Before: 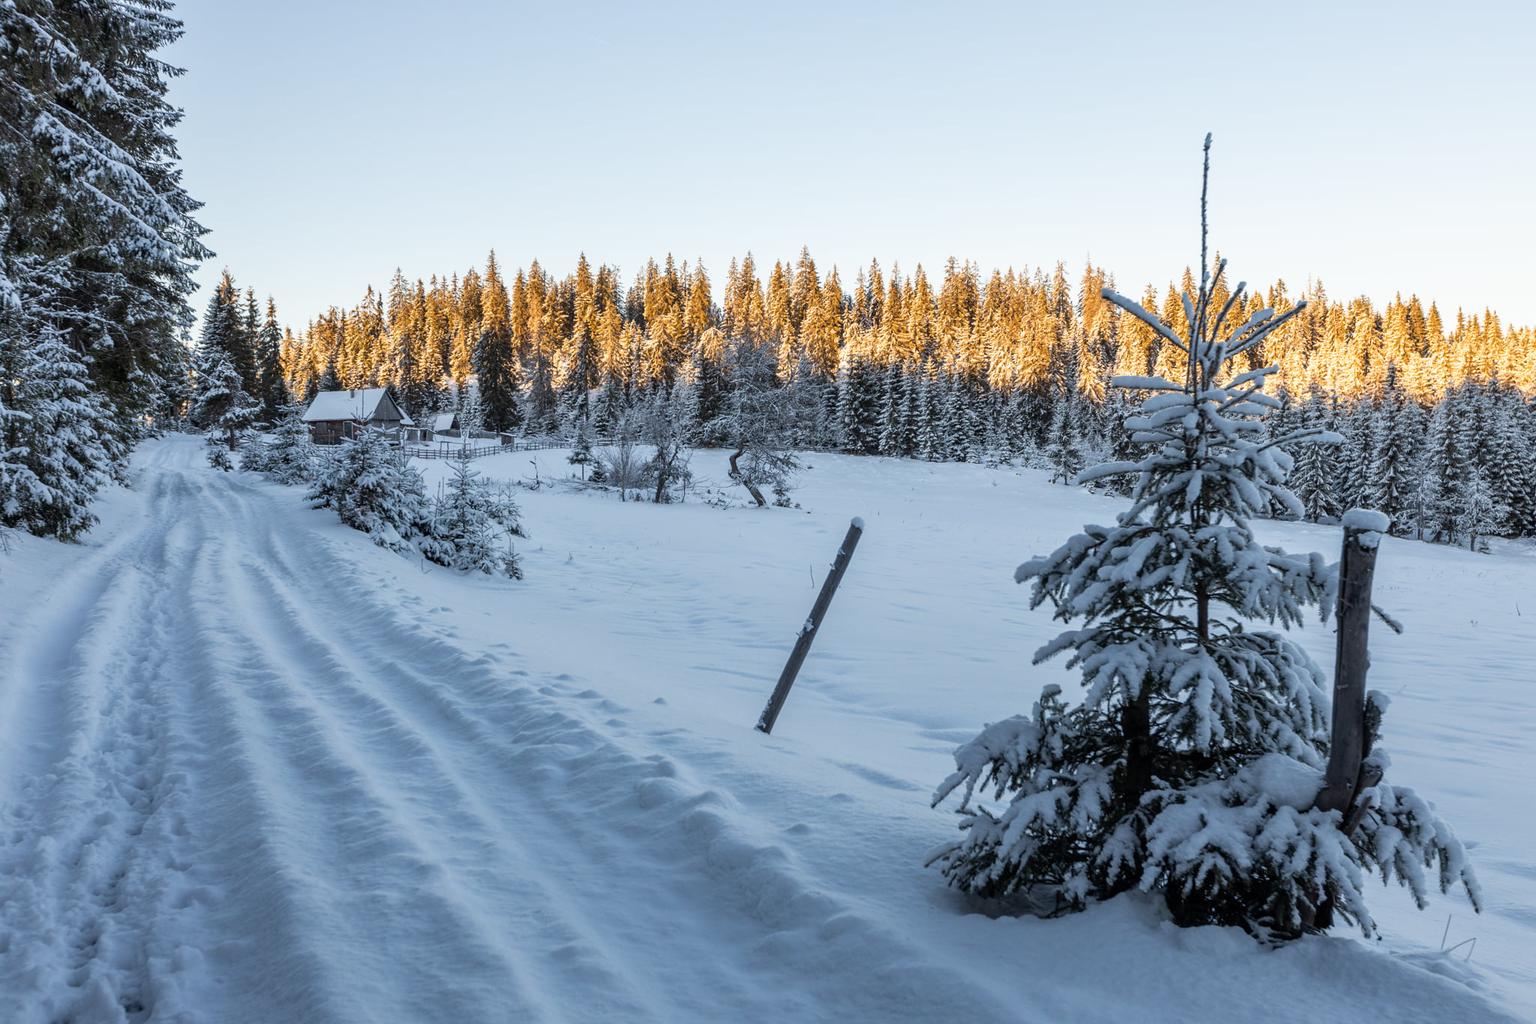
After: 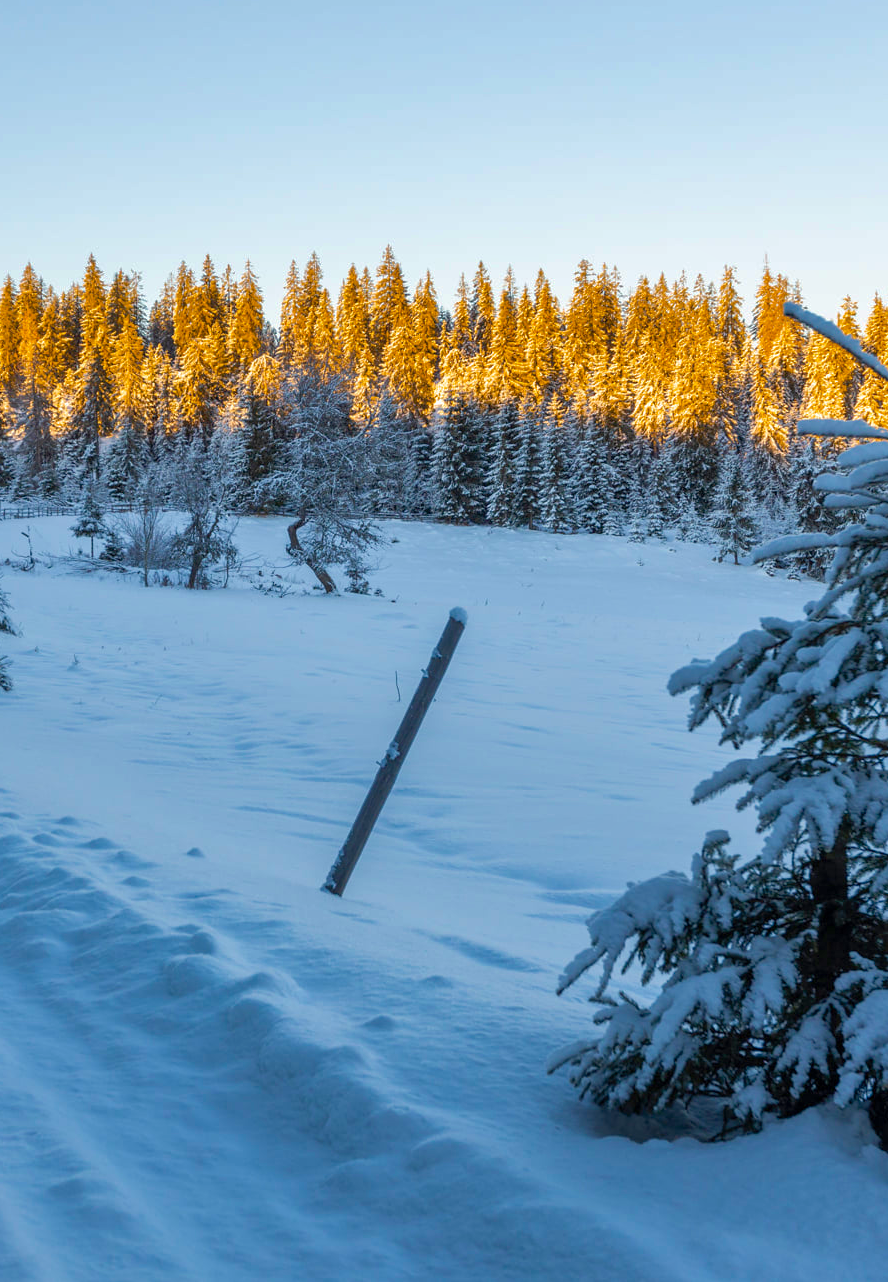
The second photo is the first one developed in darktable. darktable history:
crop: left 33.452%, top 6.025%, right 23.155%
velvia: strength 51%, mid-tones bias 0.51
shadows and highlights: on, module defaults
